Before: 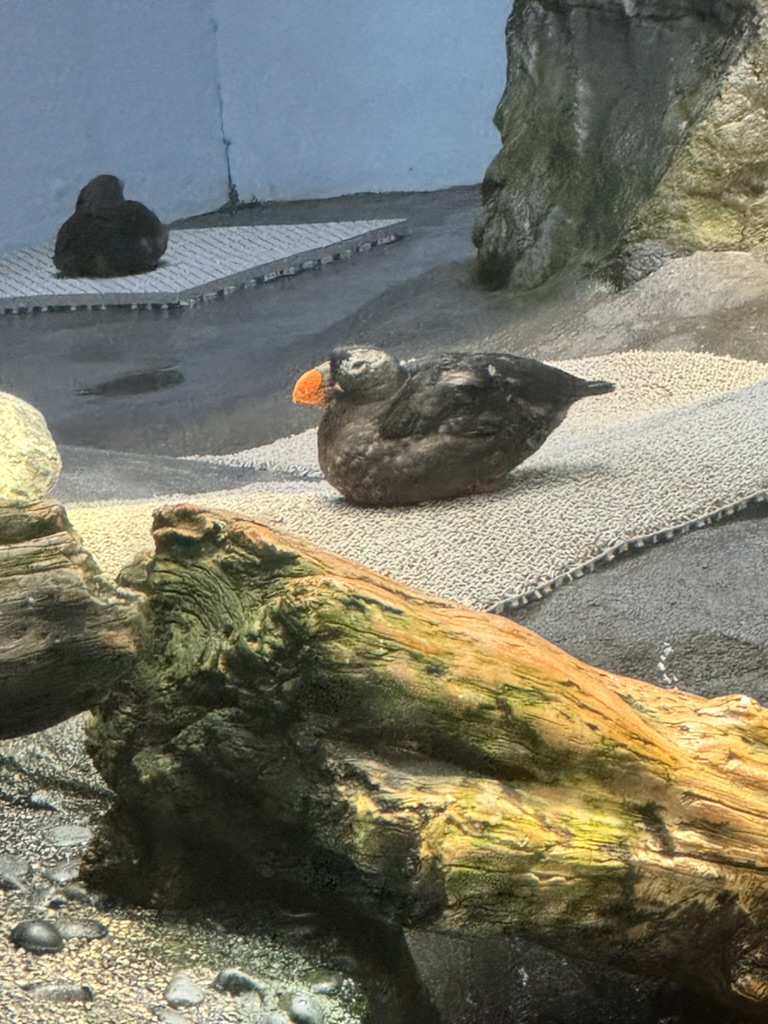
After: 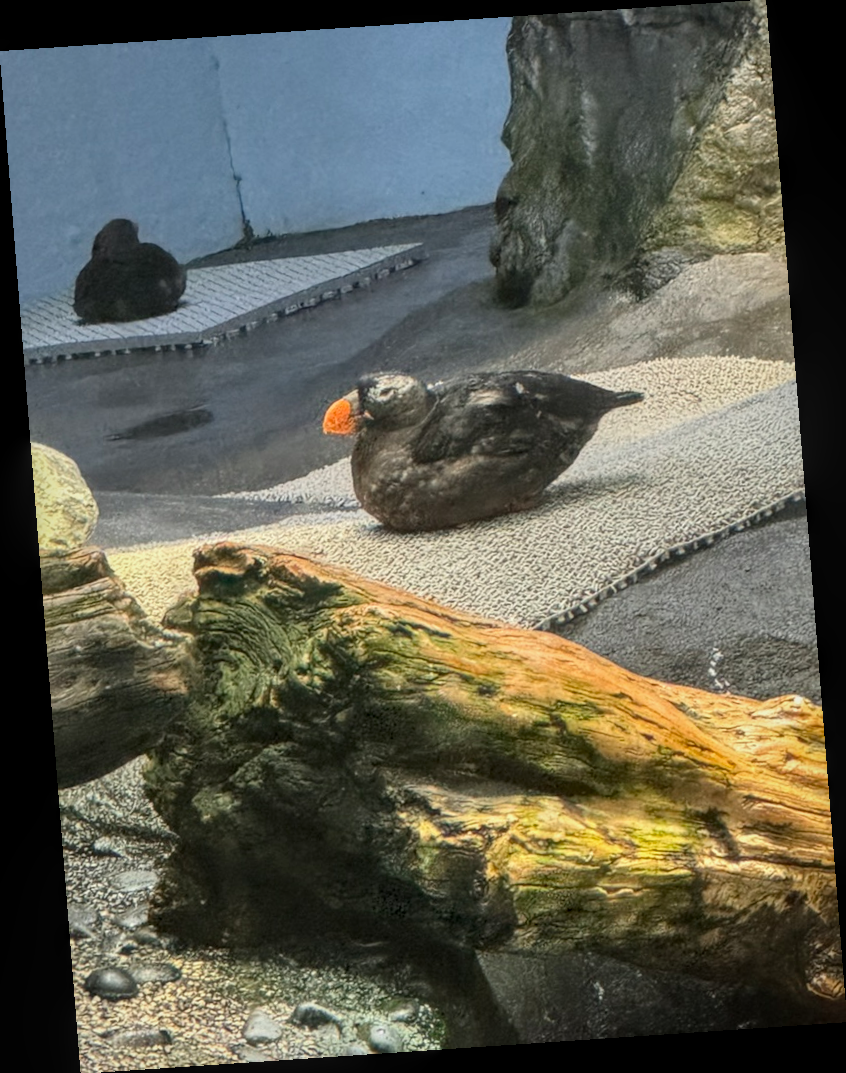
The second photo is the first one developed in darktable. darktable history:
local contrast: on, module defaults
exposure: exposure -0.242 EV, compensate highlight preservation false
rotate and perspective: rotation -4.2°, shear 0.006, automatic cropping off
